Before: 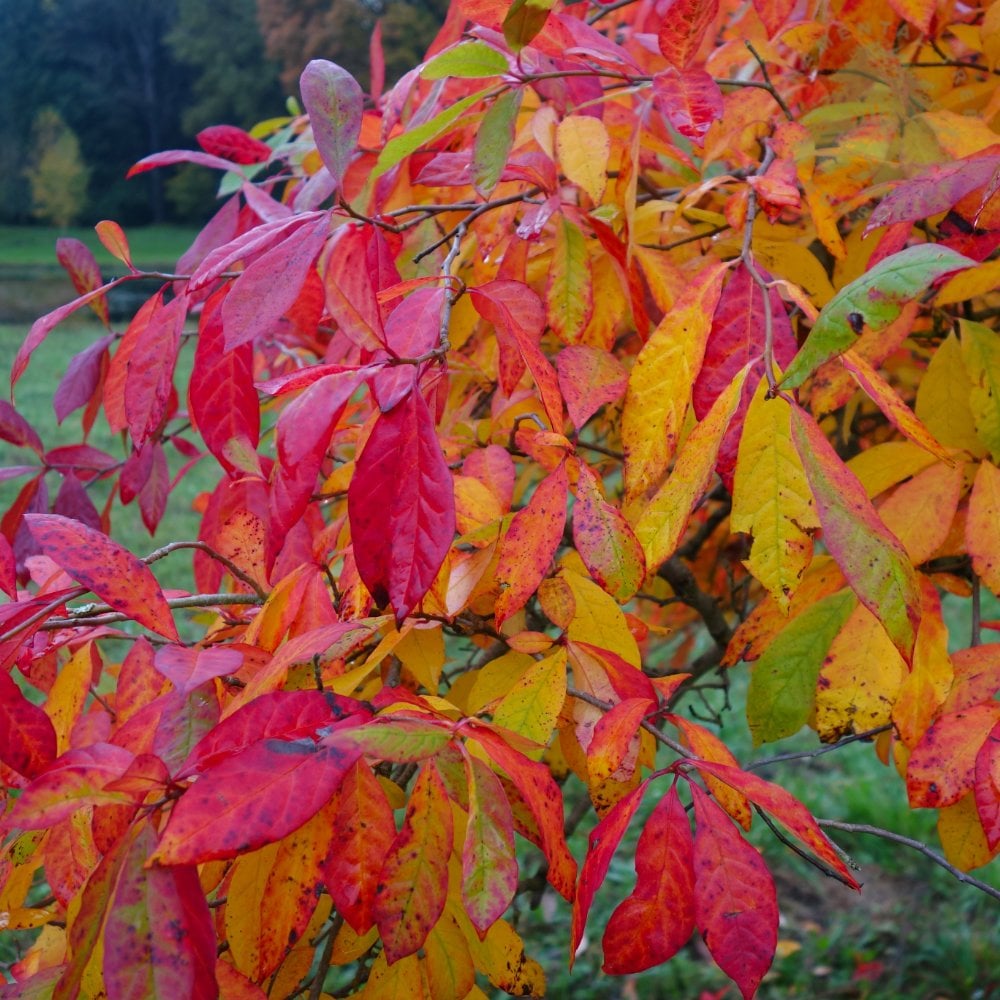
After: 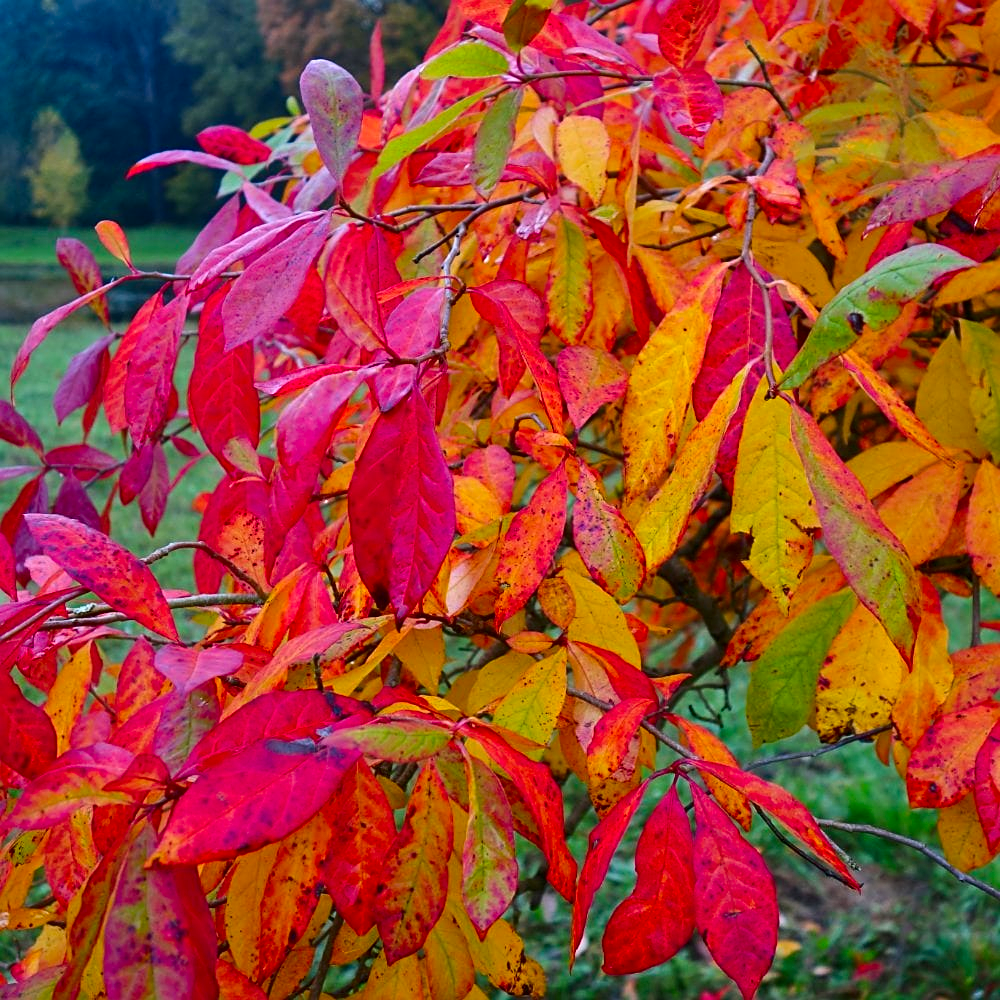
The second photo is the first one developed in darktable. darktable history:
sharpen: on, module defaults
shadows and highlights: shadows 53, soften with gaussian
contrast brightness saturation: contrast 0.16, saturation 0.32
